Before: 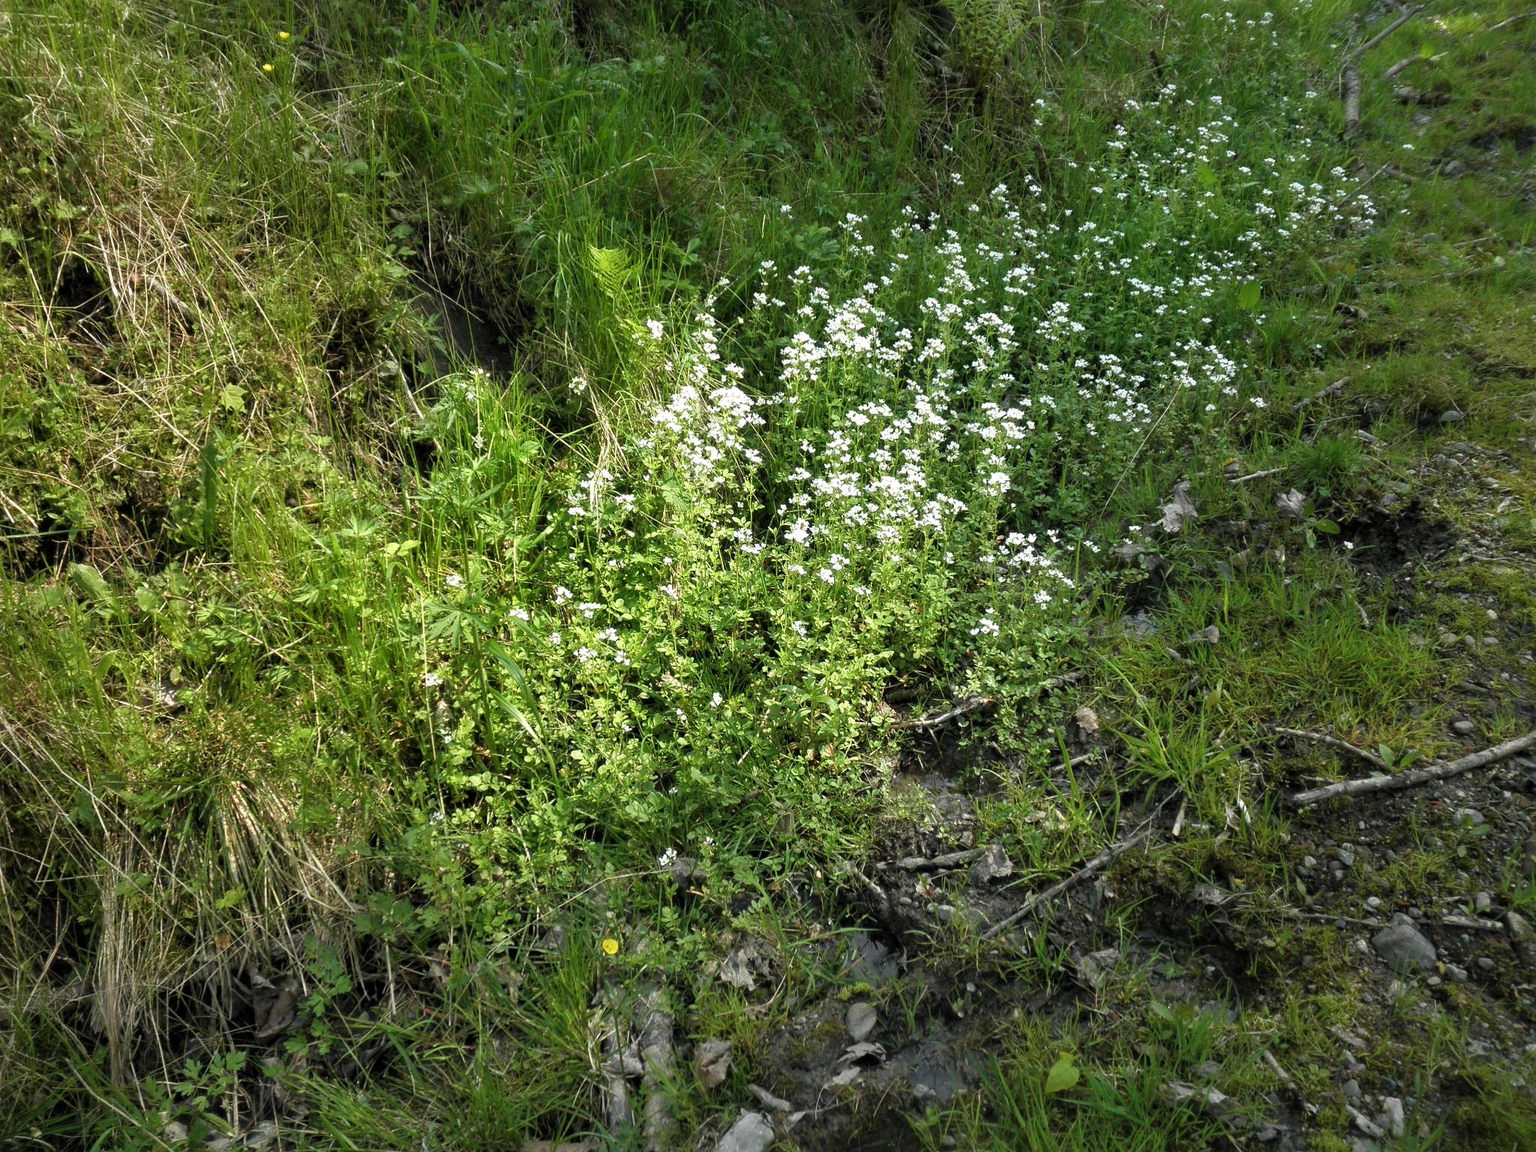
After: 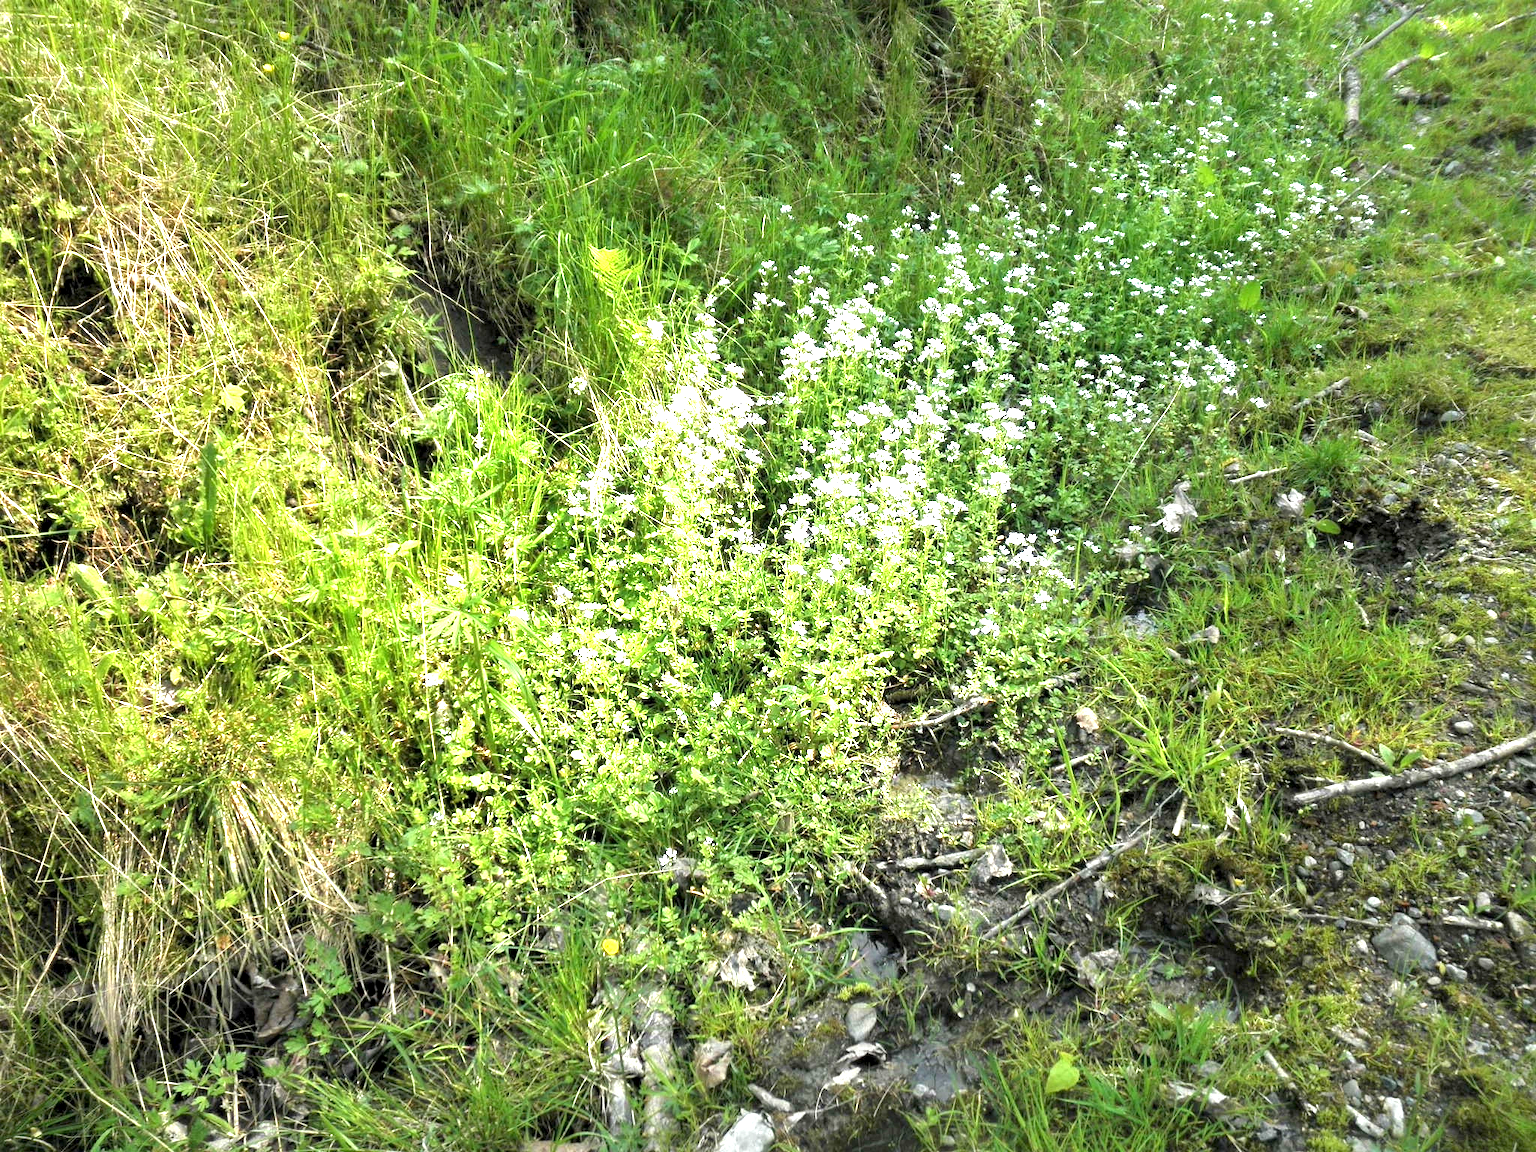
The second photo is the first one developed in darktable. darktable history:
exposure: black level correction 0.001, exposure 1.738 EV, compensate exposure bias true, compensate highlight preservation false
